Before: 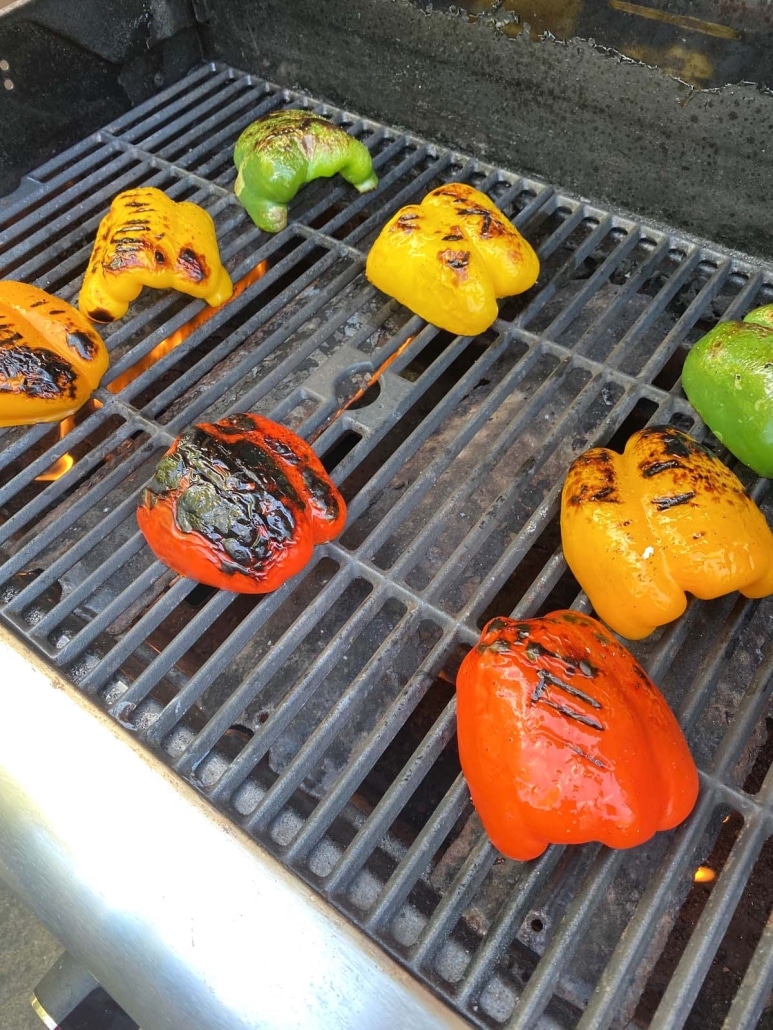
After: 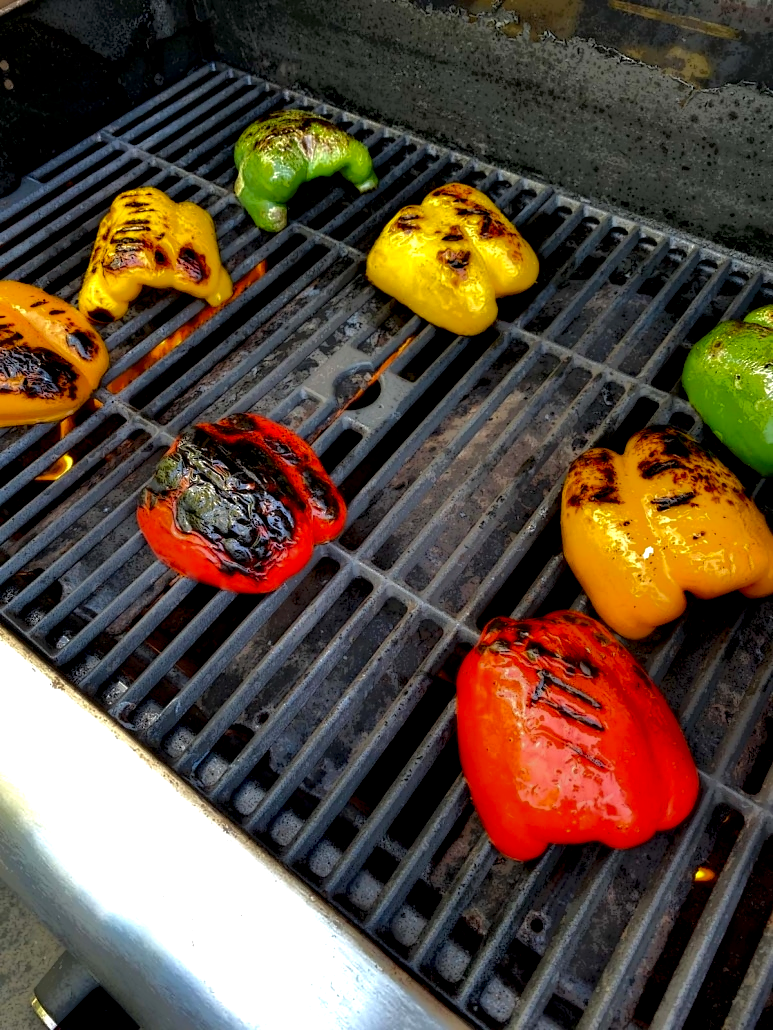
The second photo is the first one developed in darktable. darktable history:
exposure: exposure 0.654 EV, compensate exposure bias true, compensate highlight preservation false
local contrast: highlights 1%, shadows 217%, detail 164%, midtone range 0.006
